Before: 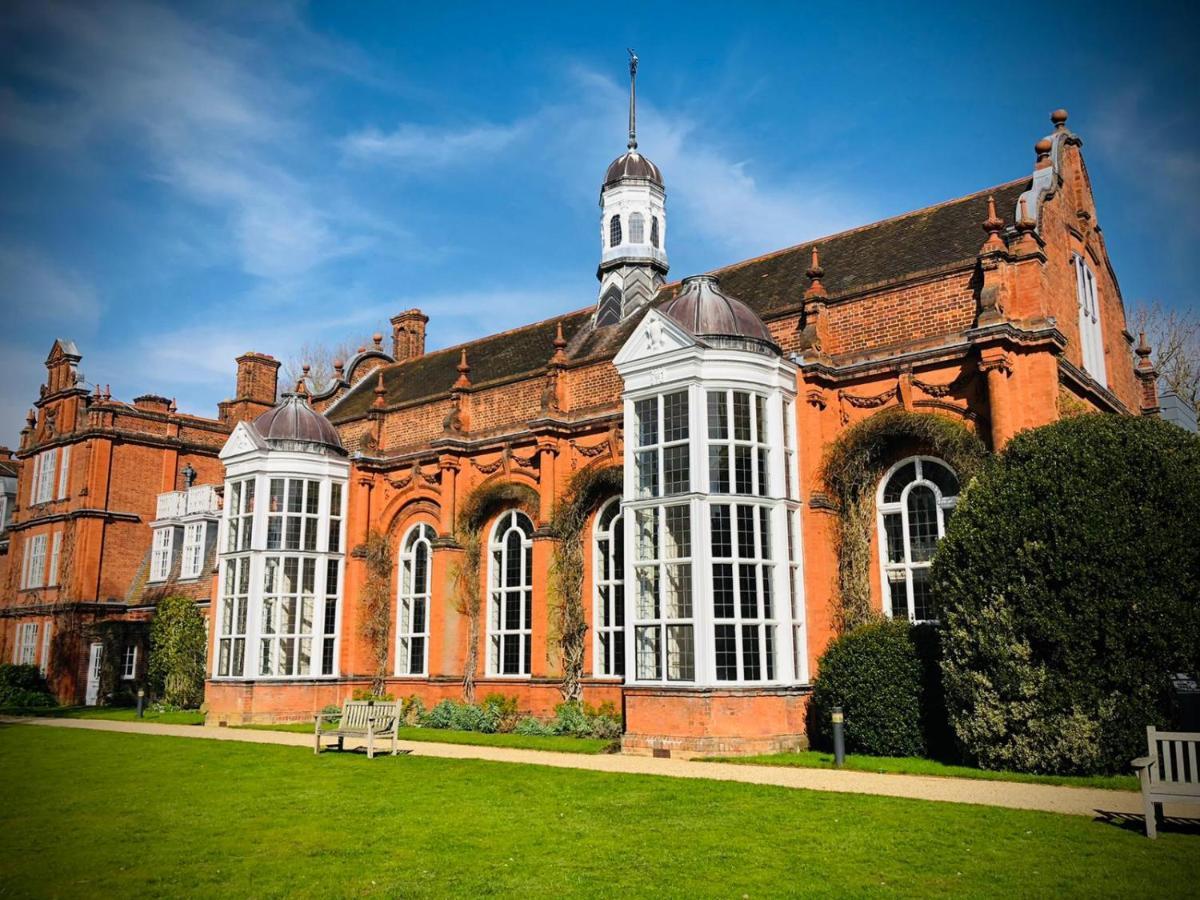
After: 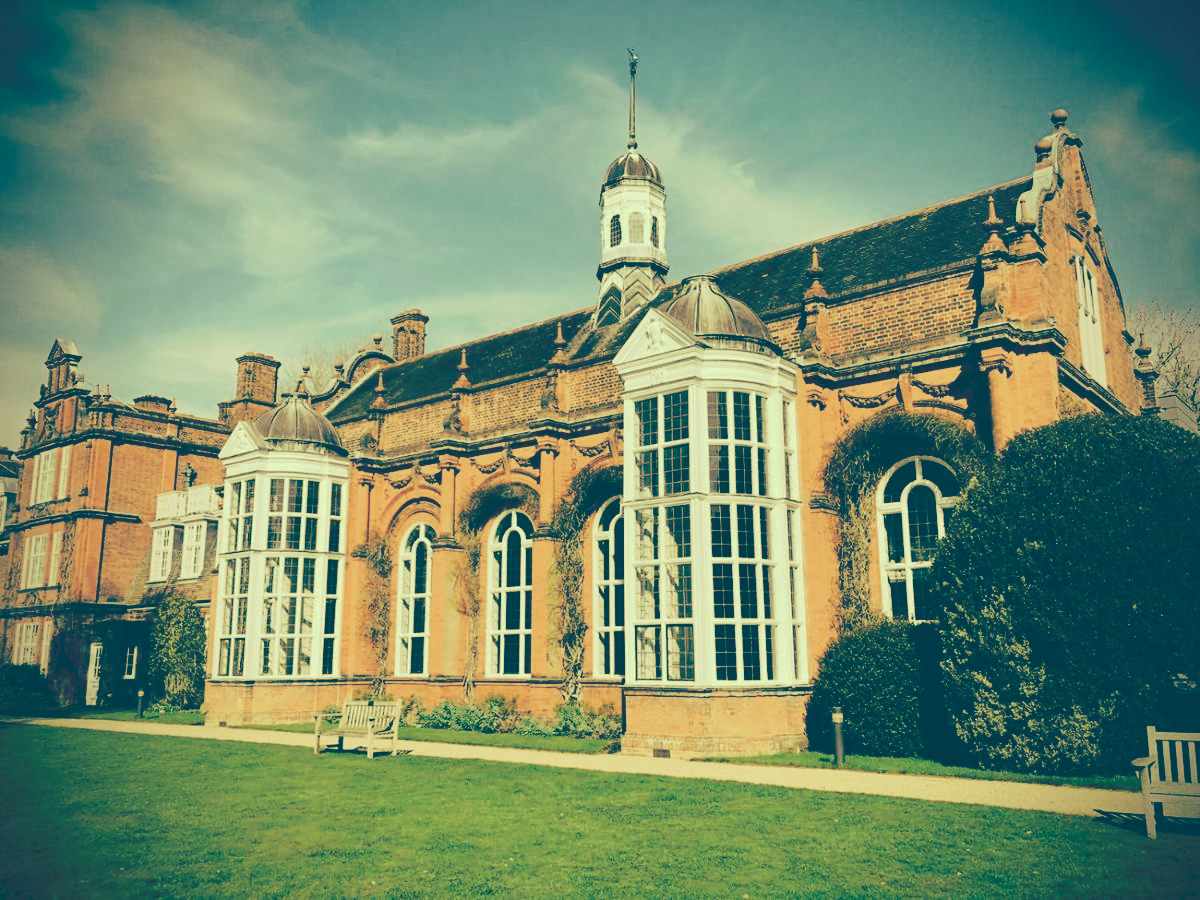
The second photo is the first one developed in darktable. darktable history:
tone curve: curves: ch0 [(0, 0) (0.003, 0.199) (0.011, 0.199) (0.025, 0.199) (0.044, 0.205) (0.069, 0.215) (0.1, 0.225) (0.136, 0.235) (0.177, 0.25) (0.224, 0.275) (0.277, 0.335) (0.335, 0.413) (0.399, 0.508) (0.468, 0.592) (0.543, 0.671) (0.623, 0.734) (0.709, 0.799) (0.801, 0.851) (0.898, 0.895) (1, 1)], preserve colors none
color look up table: target L [88.97, 92.72, 81.05, 70.03, 68.99, 58.12, 43.91, 47.13, 20.27, 201.17, 81.95, 75.04, 70.18, 62.7, 59.61, 62.45, 52.71, 53.78, 45.87, 45.71, 28.07, 14.83, 5.426, 96.97, 91.24, 73.23, 75.97, 71.37, 89.01, 69.92, 68.41, 65.24, 72.76, 51.28, 54.74, 43.5, 40.84, 38.04, 33.09, 17.64, 28.28, 12.37, 4.246, 83.79, 70.4, 66.26, 43.83, 49.25, 18.68], target a [-23.49, -15.82, -50.87, -55.38, -26.46, -52.76, -35.03, -29.56, -44.44, 0, -3.744, -7.246, 15.52, 24.72, 7.139, 33.6, 1.043, 15.54, 24.26, 36.94, -9.183, -23.84, -11.96, -10.3, -6.06, -12.44, 11.27, -17.8, -3.775, 20.43, -0.268, -5.756, 6.046, 5.52, 12.69, -4.125, 5.251, 28.12, -5.689, -49.18, 8.271, -33.64, -7.767, -56.38, -34.06, -39.12, -23.23, -7.735, -43.11], target b [60.11, 49.36, 57.66, 38.06, 42.51, 38.68, 21.94, 19.7, -9.465, -0.001, 44.79, 61.64, 48.3, 49.27, 37.57, 33.43, 21.87, 25.99, 27.62, 25.21, 3.219, -18.14, -33.35, 35.59, 35.99, 37.75, 37.67, 12.07, 36.74, 30, 29.2, 0.336, 13.13, 5.665, 14.27, -5.346, 5.766, 5.371, 2.555, -15.73, -18.27, -26.57, -35.9, 27.94, 35.75, 12.74, 9.221, 8.774, -14.48], num patches 49
